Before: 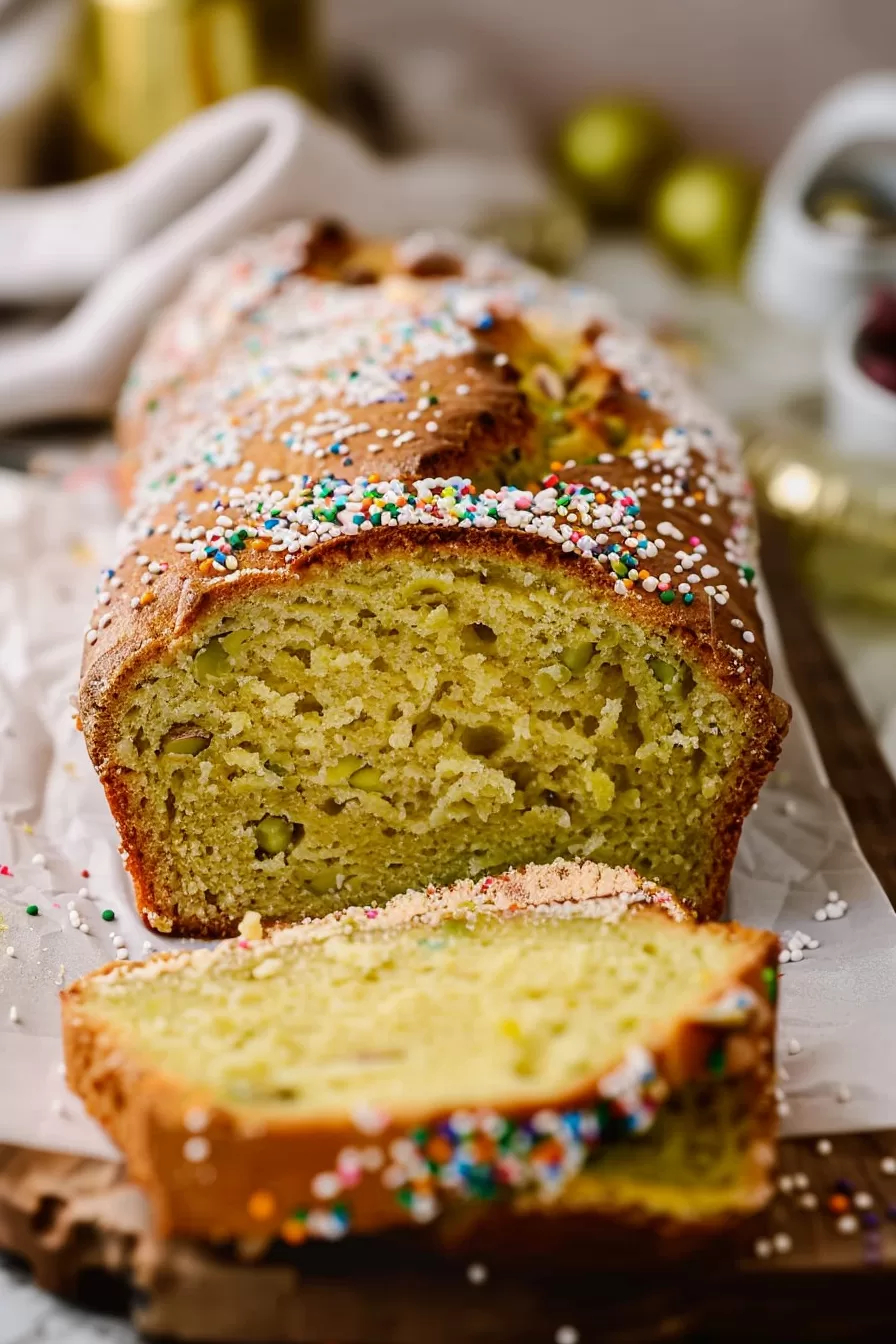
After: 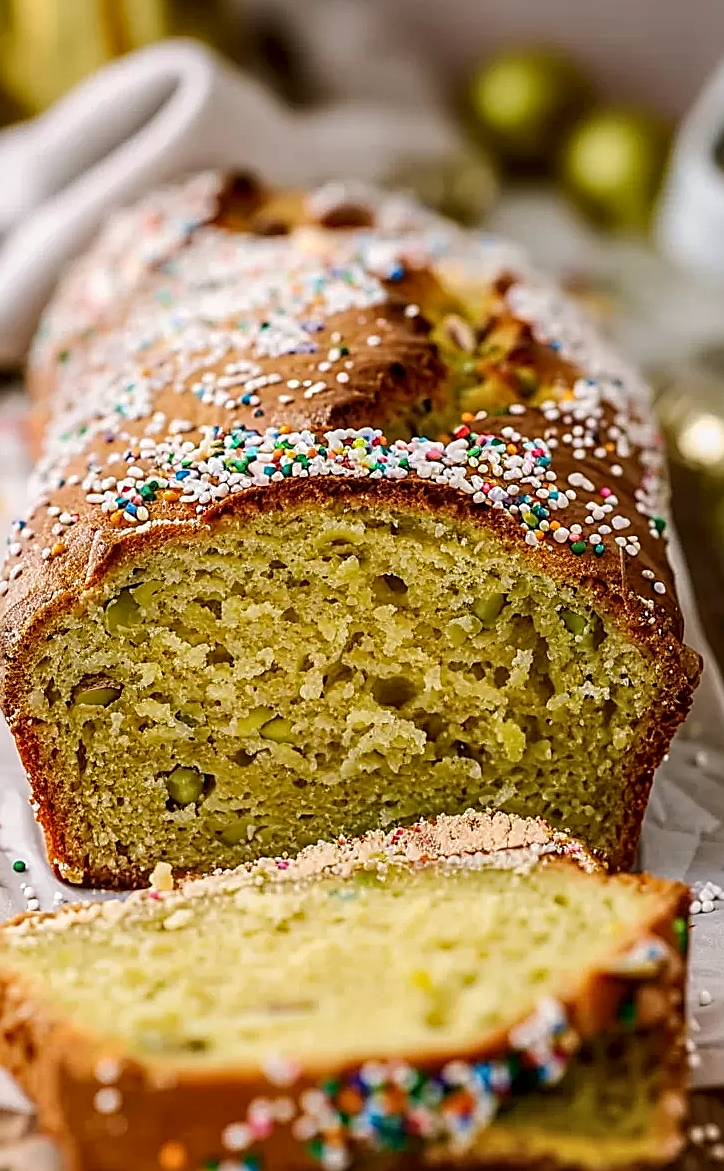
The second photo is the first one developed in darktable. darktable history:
local contrast: detail 130%
sharpen: amount 0.982
crop: left 10.011%, top 3.663%, right 9.169%, bottom 9.18%
